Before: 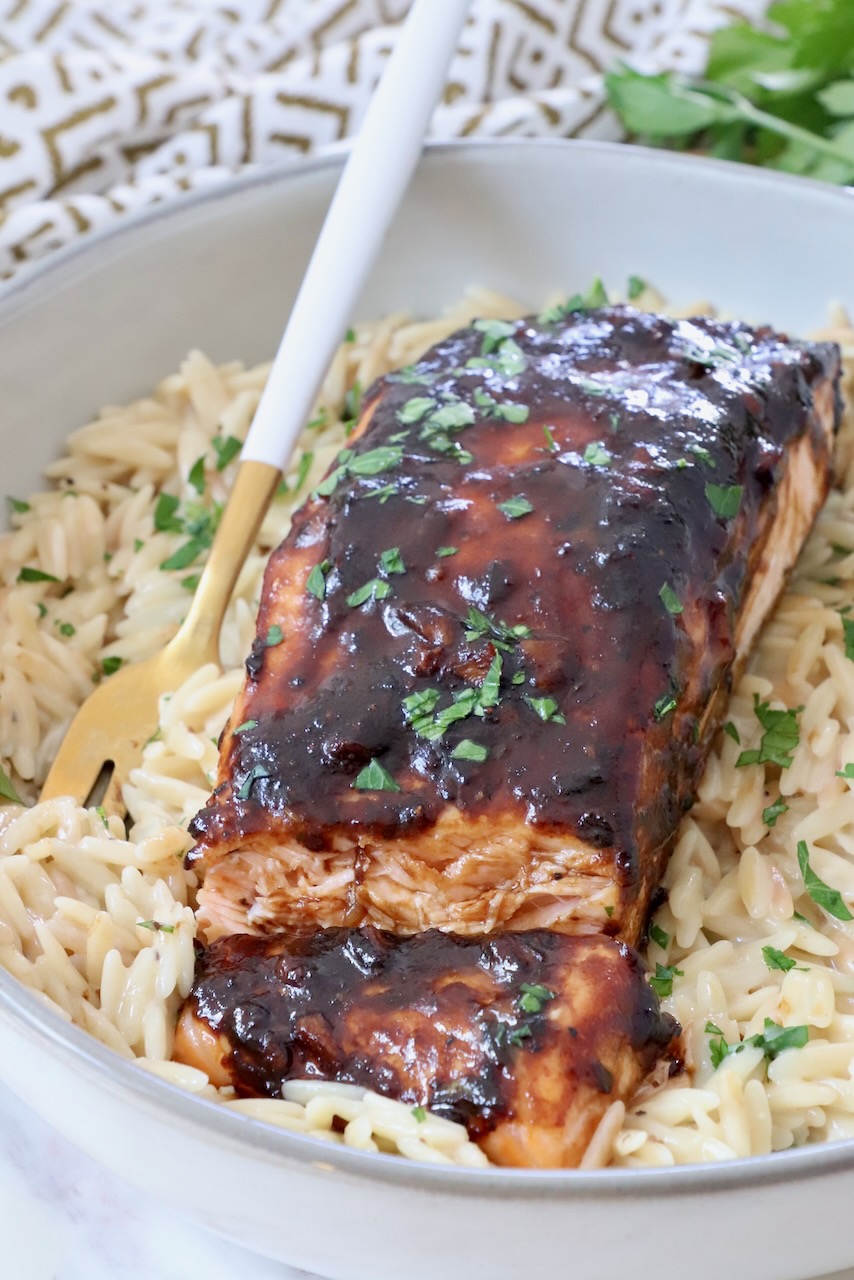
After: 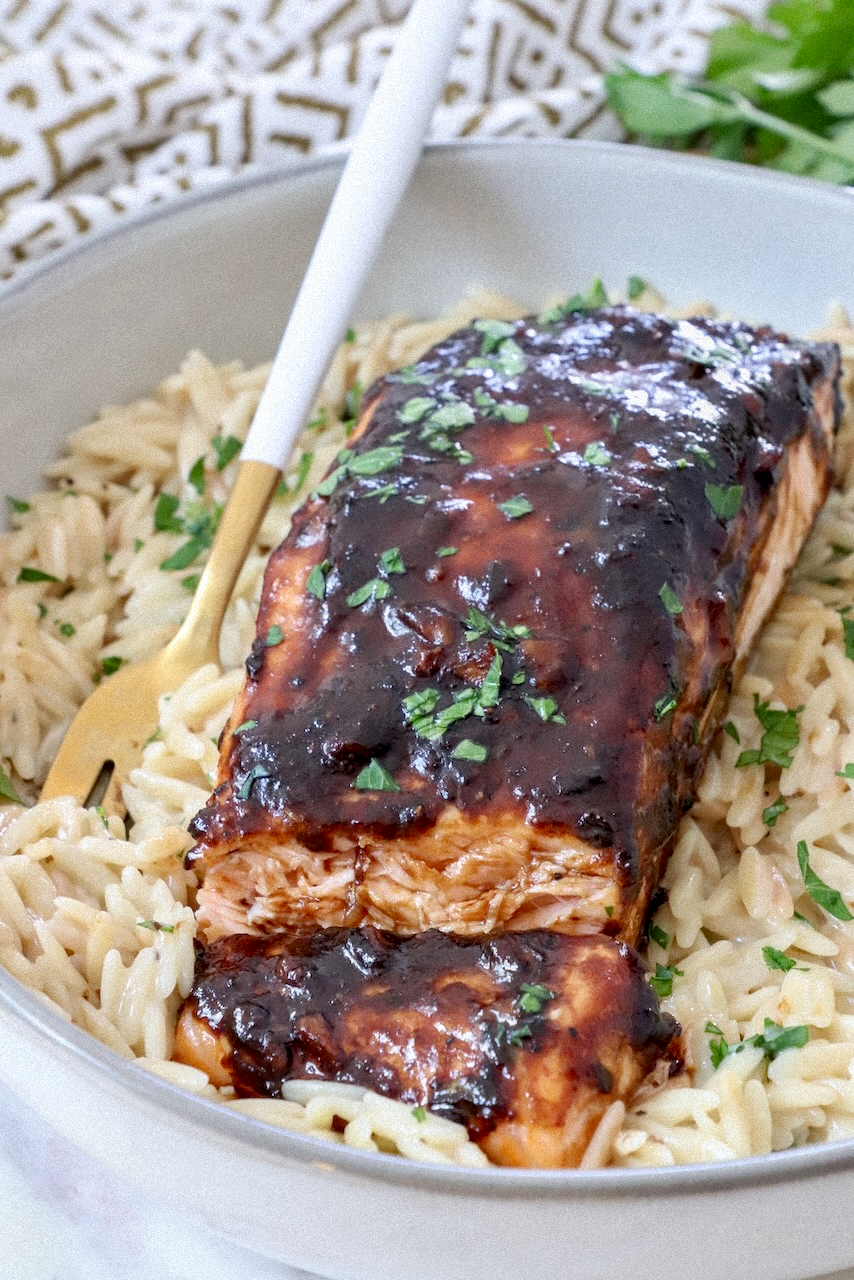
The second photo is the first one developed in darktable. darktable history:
local contrast: on, module defaults
grain: mid-tones bias 0%
